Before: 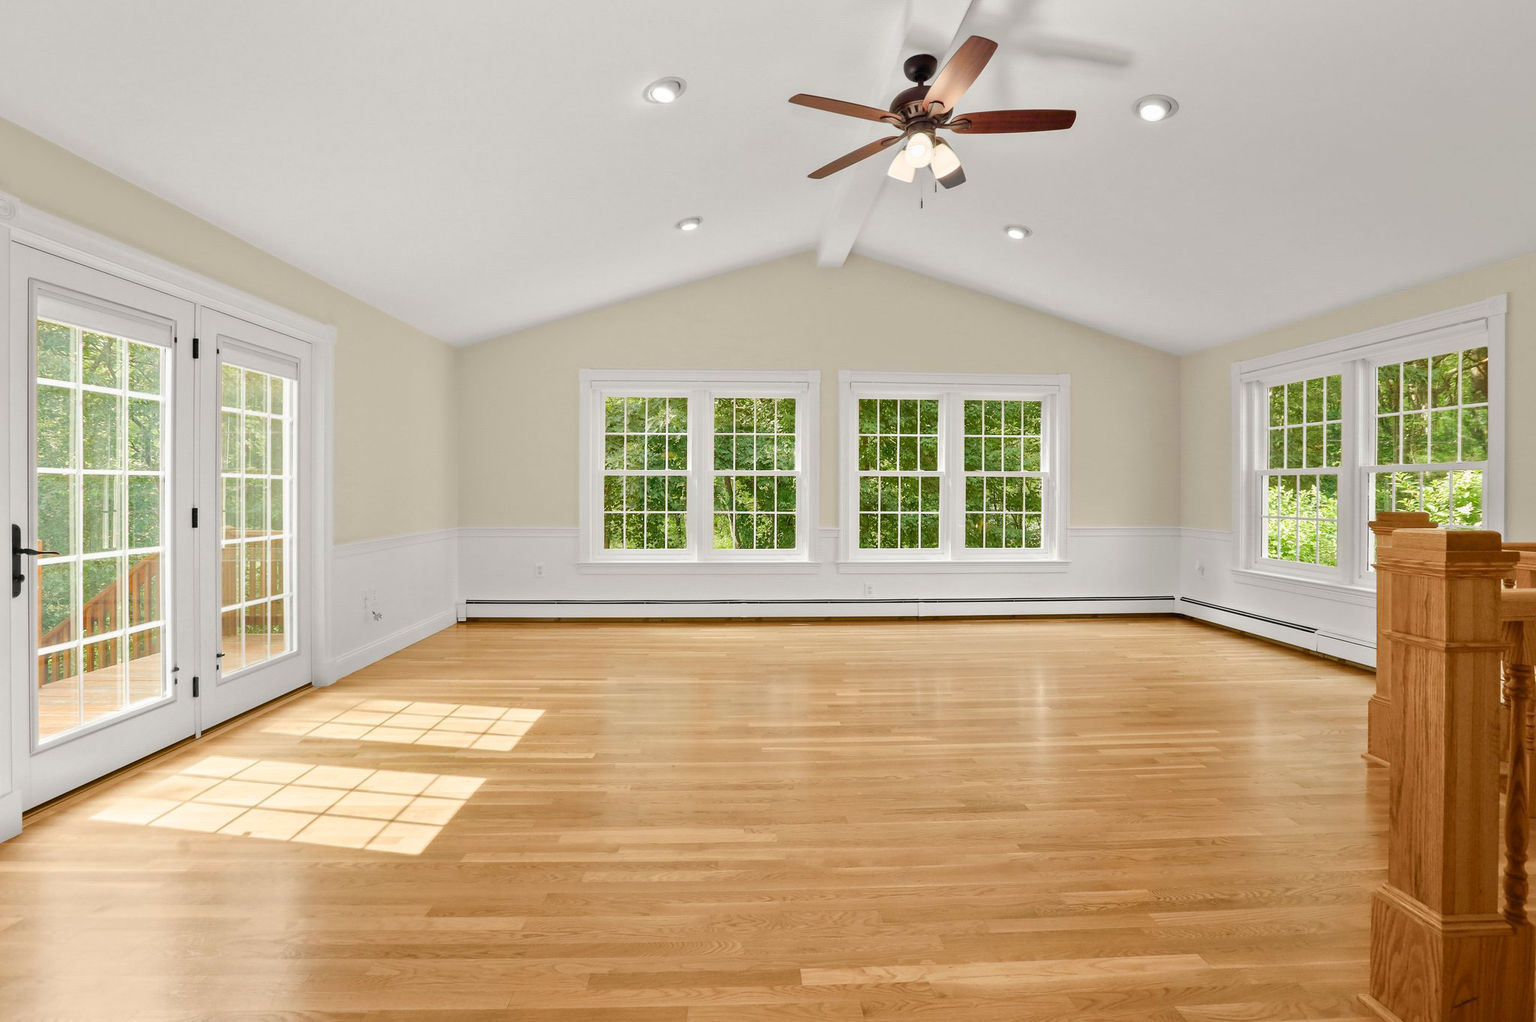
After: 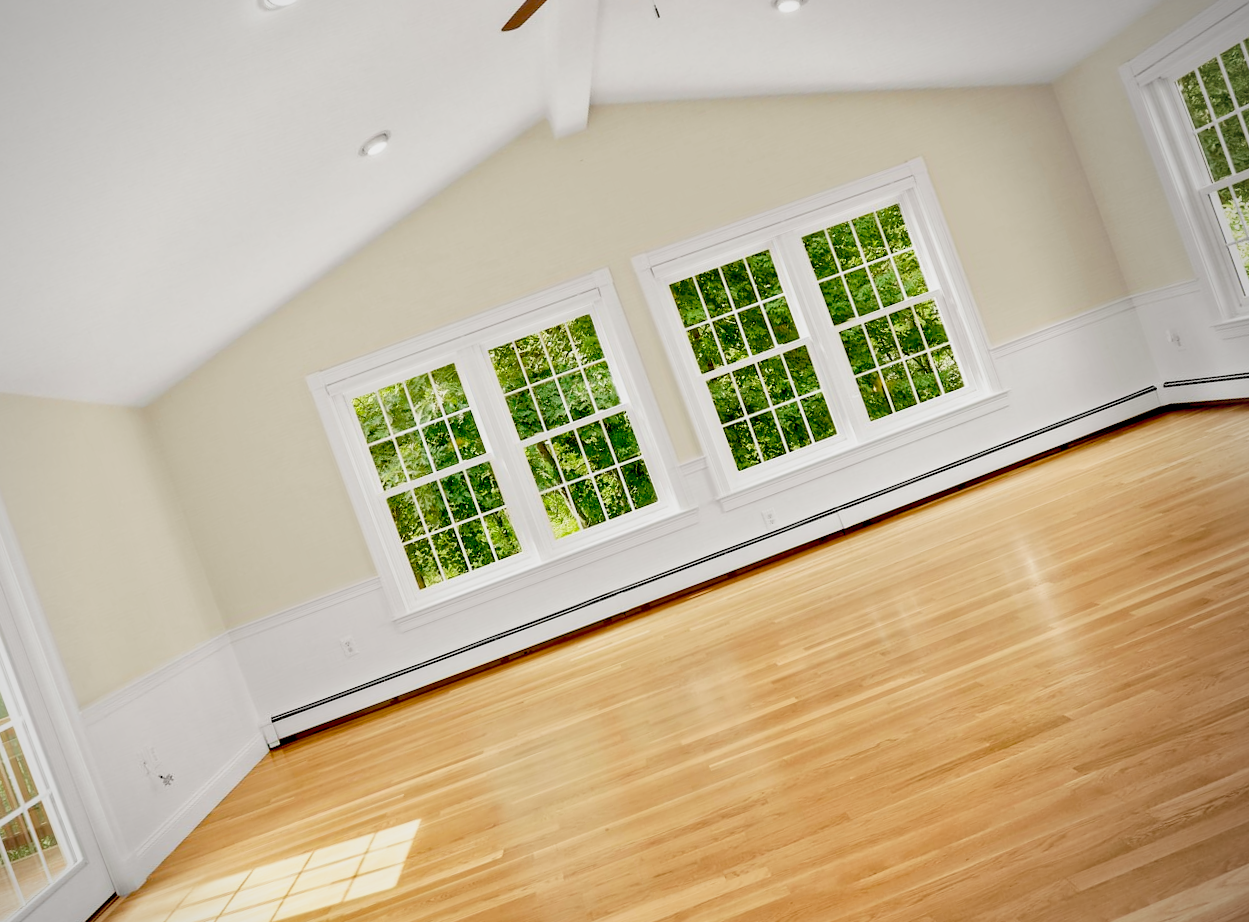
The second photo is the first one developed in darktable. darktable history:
crop and rotate: angle 20.32°, left 6.741%, right 4.215%, bottom 1.06%
base curve: curves: ch0 [(0, 0) (0.088, 0.125) (0.176, 0.251) (0.354, 0.501) (0.613, 0.749) (1, 0.877)], preserve colors none
exposure: black level correction 0.045, exposure -0.231 EV, compensate exposure bias true, compensate highlight preservation false
vignetting: fall-off radius 60.37%, center (-0.076, 0.059)
